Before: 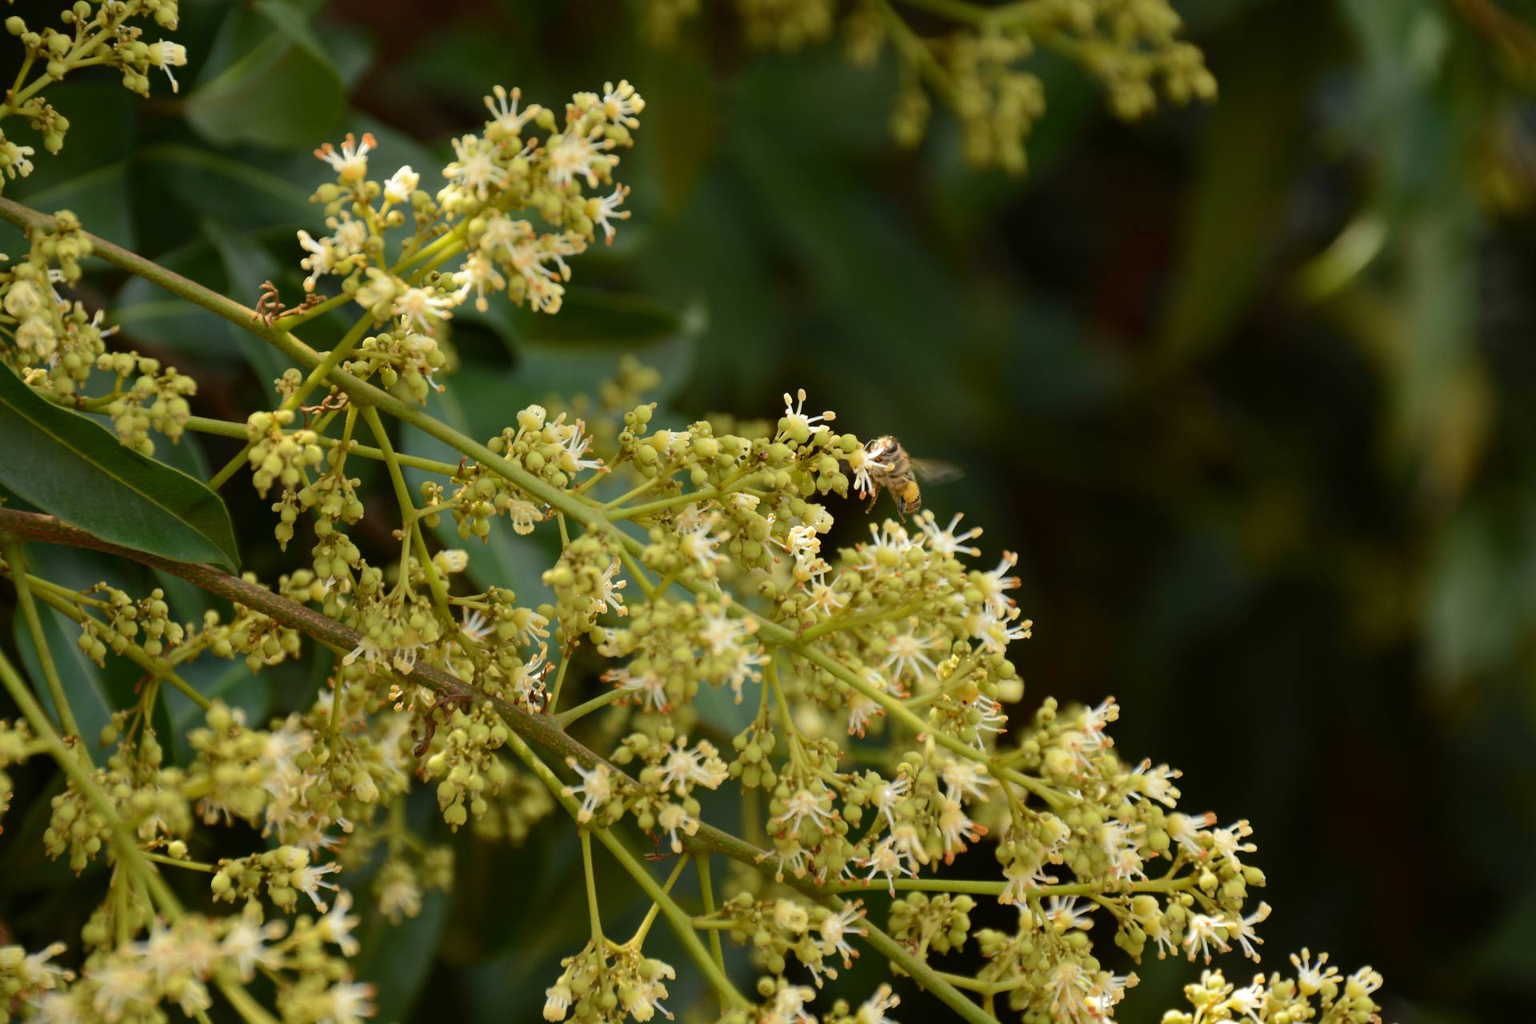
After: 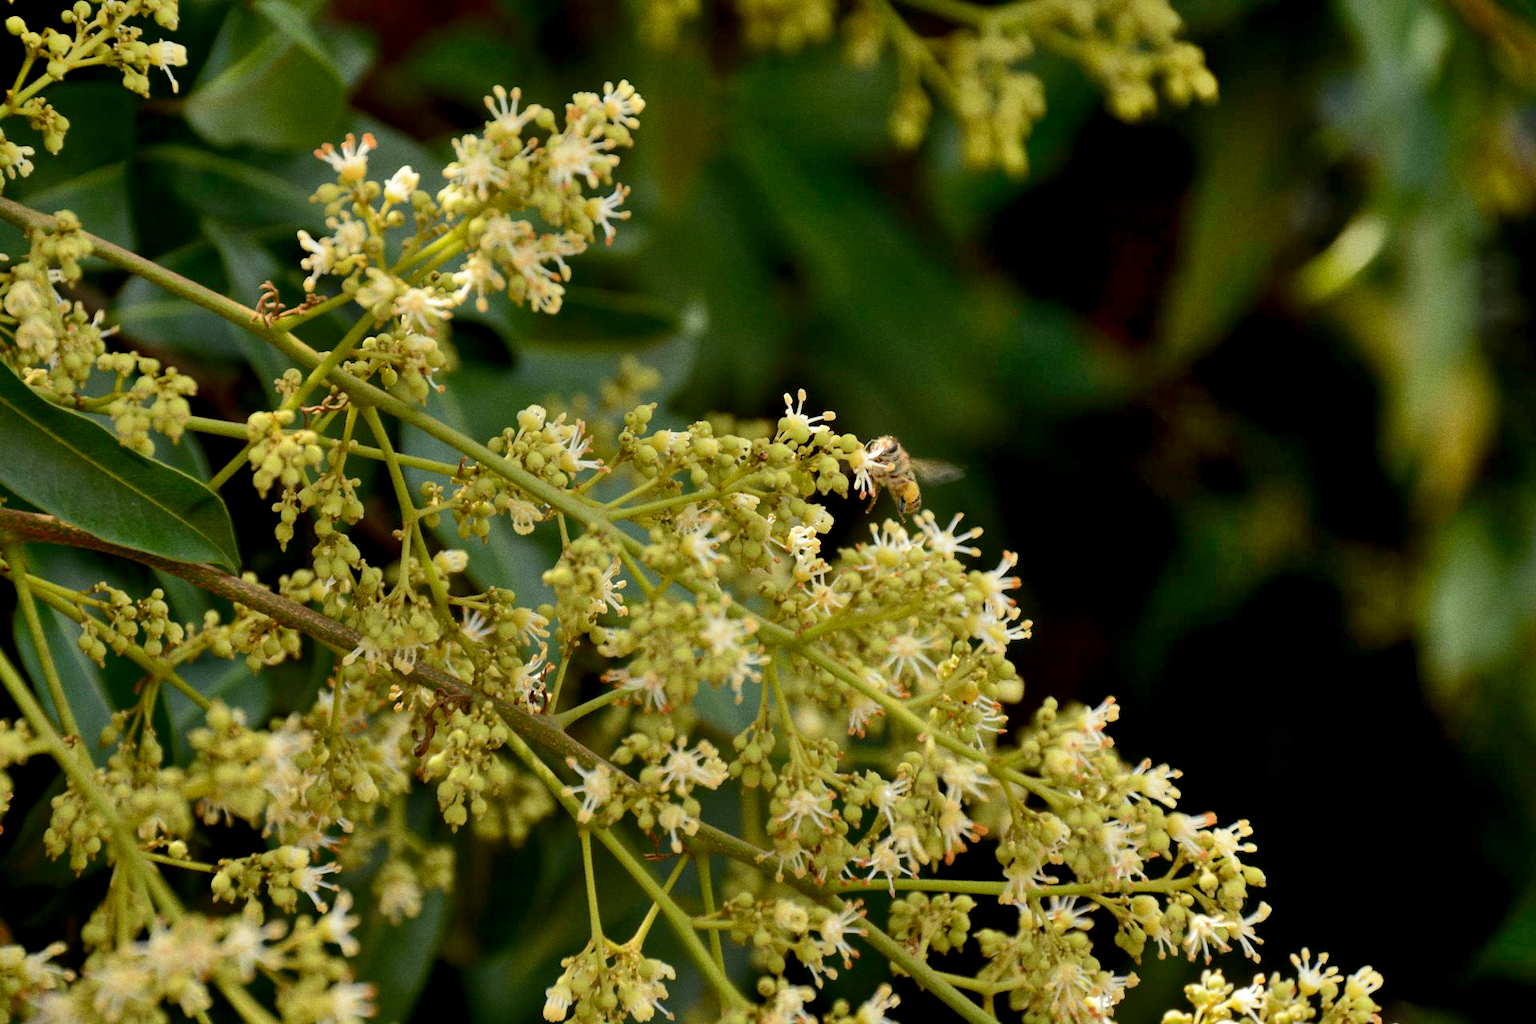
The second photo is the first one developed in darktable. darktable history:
grain: on, module defaults
exposure: black level correction 0.007, compensate highlight preservation false
shadows and highlights: soften with gaussian
